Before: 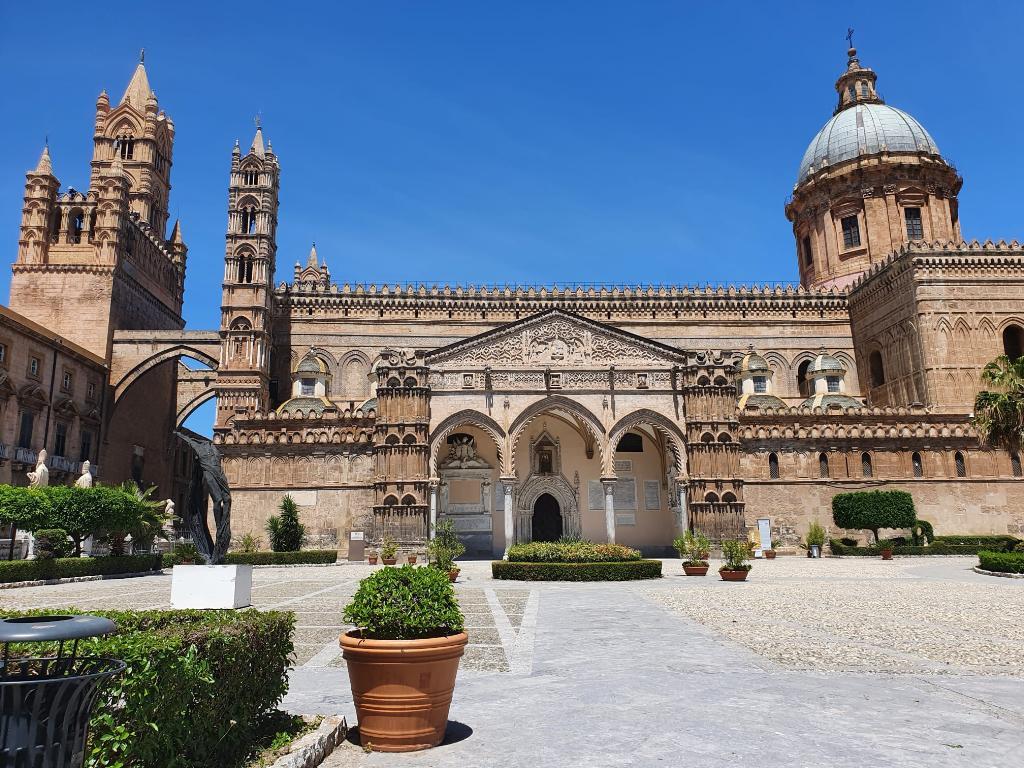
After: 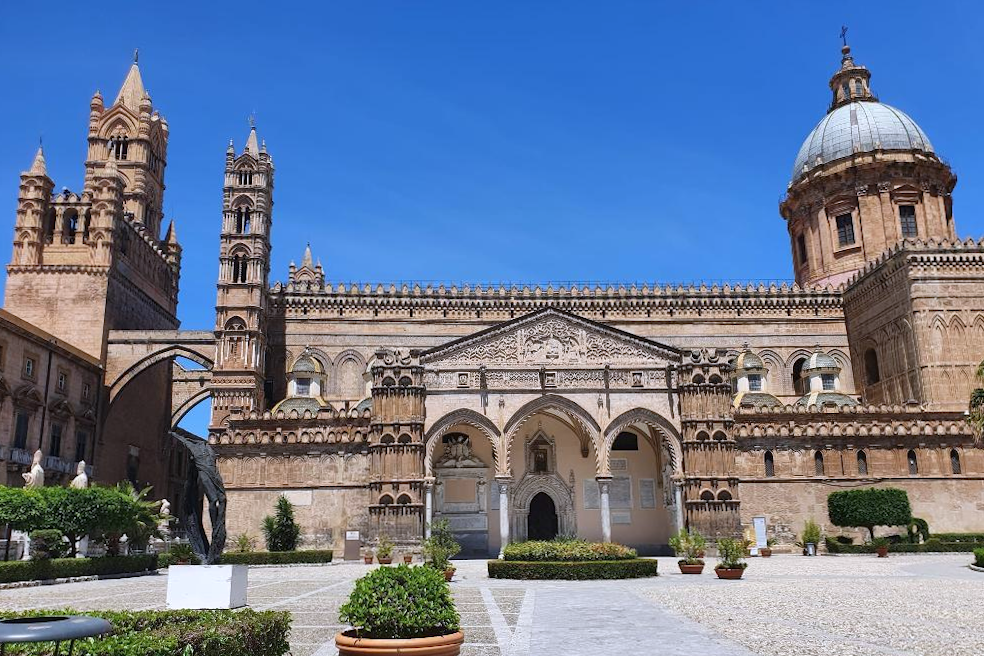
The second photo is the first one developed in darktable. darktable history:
white balance: red 0.984, blue 1.059
crop and rotate: angle 0.2°, left 0.275%, right 3.127%, bottom 14.18%
